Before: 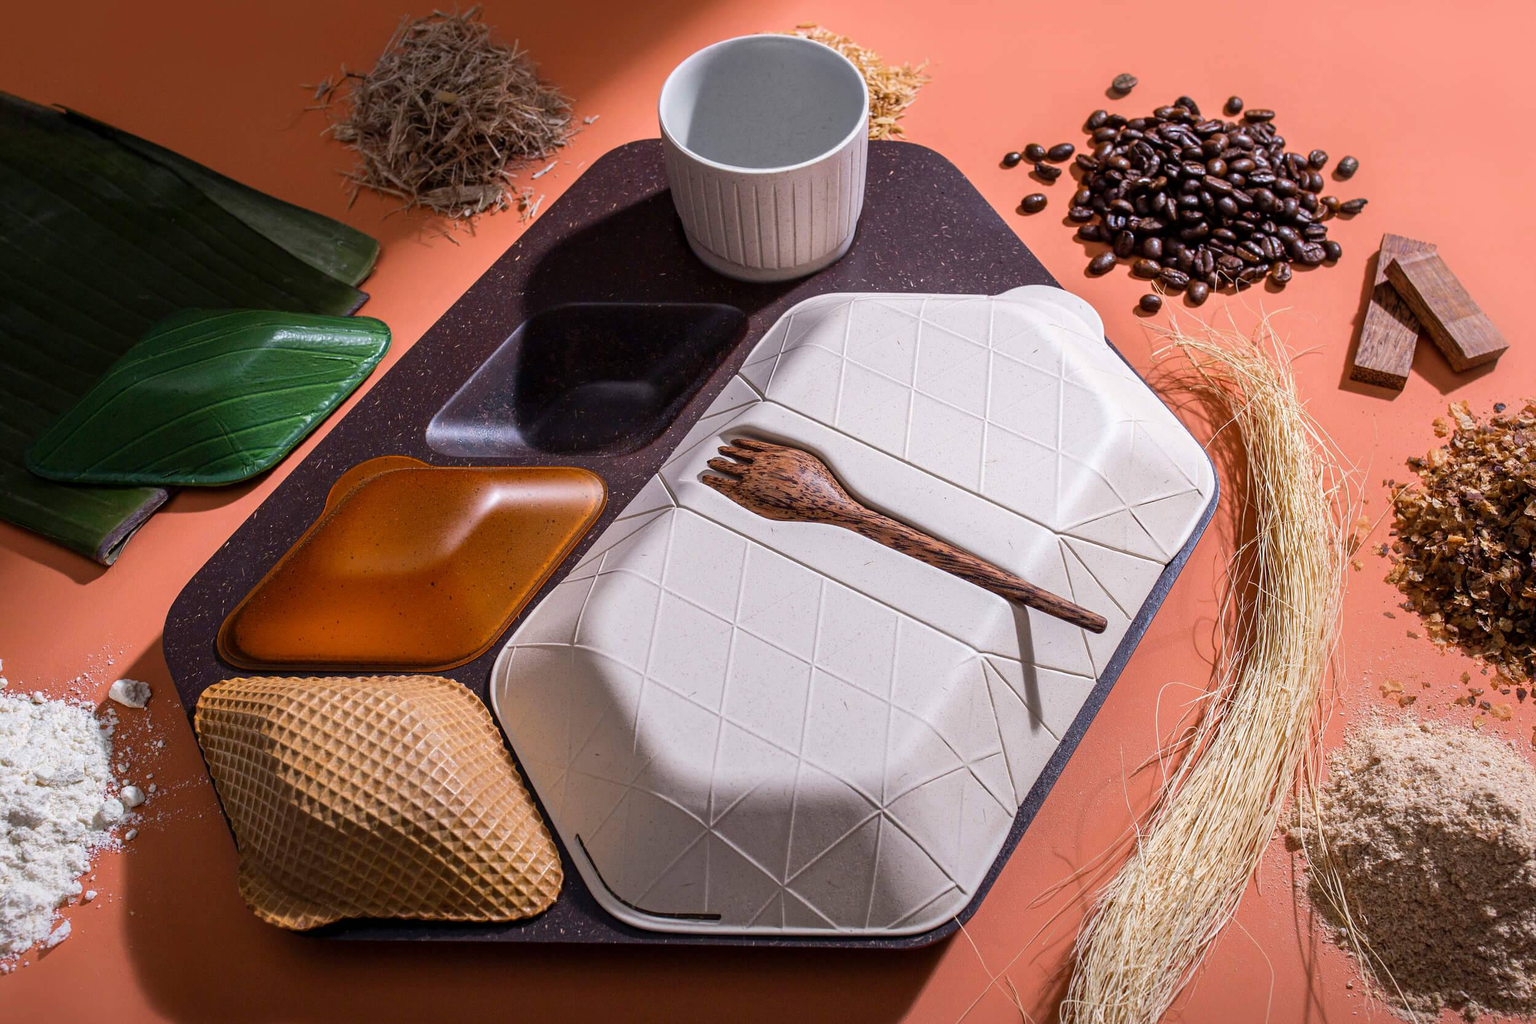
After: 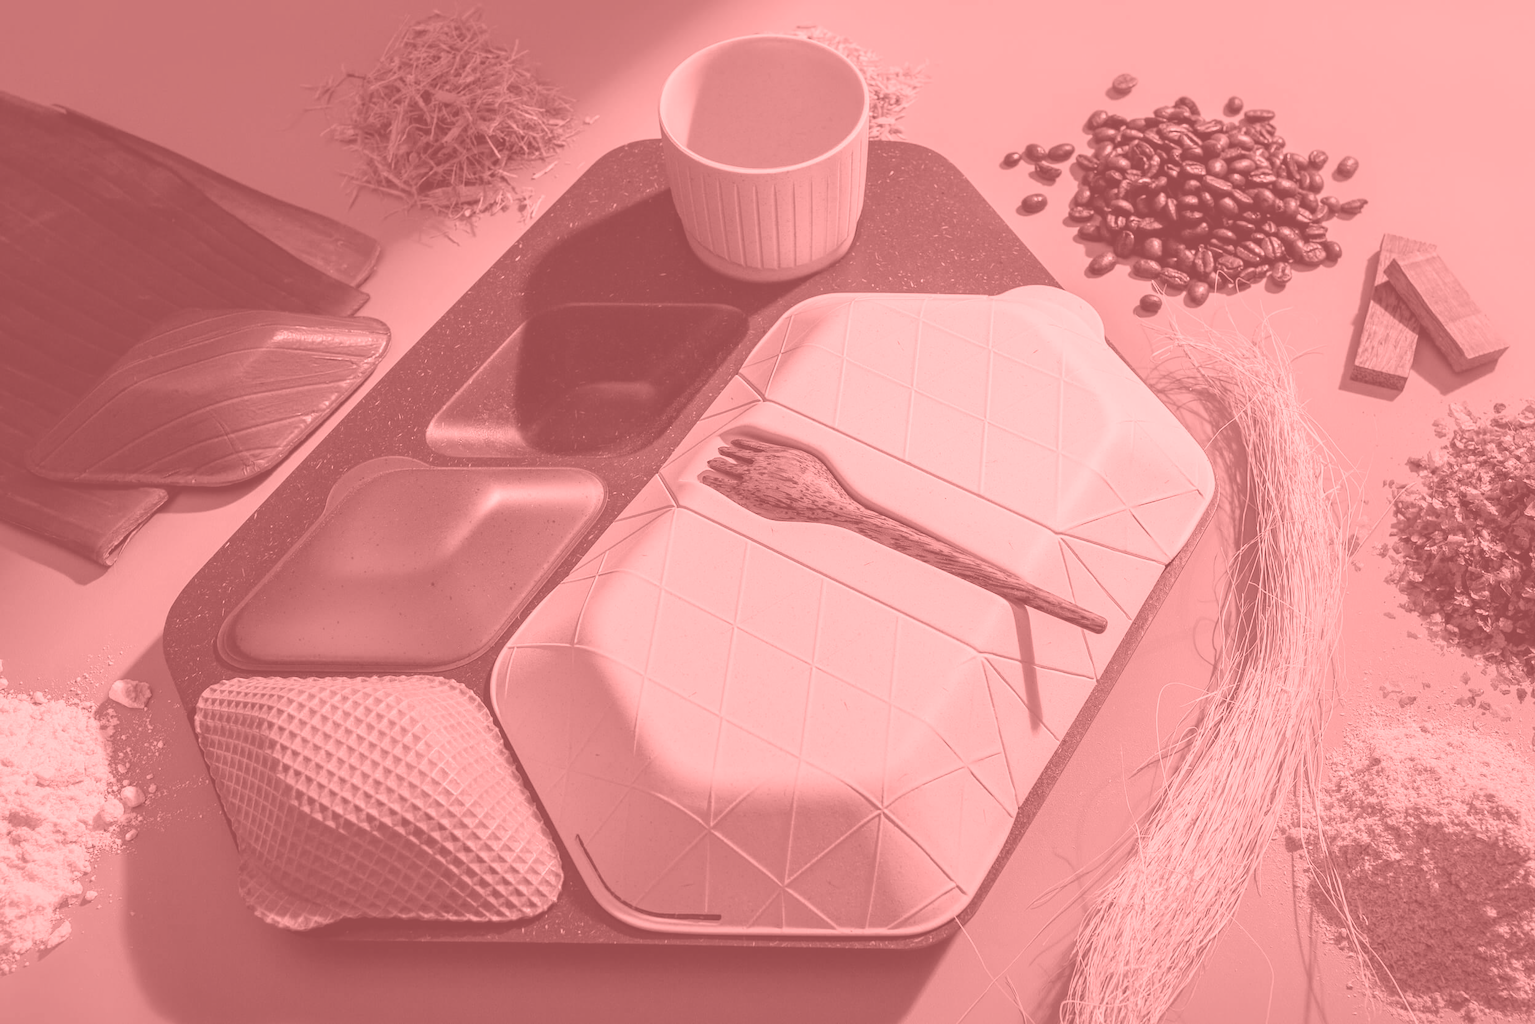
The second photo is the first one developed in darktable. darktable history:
exposure: exposure 0.2 EV, compensate highlight preservation false
vibrance: on, module defaults
colorize: saturation 51%, source mix 50.67%, lightness 50.67%
